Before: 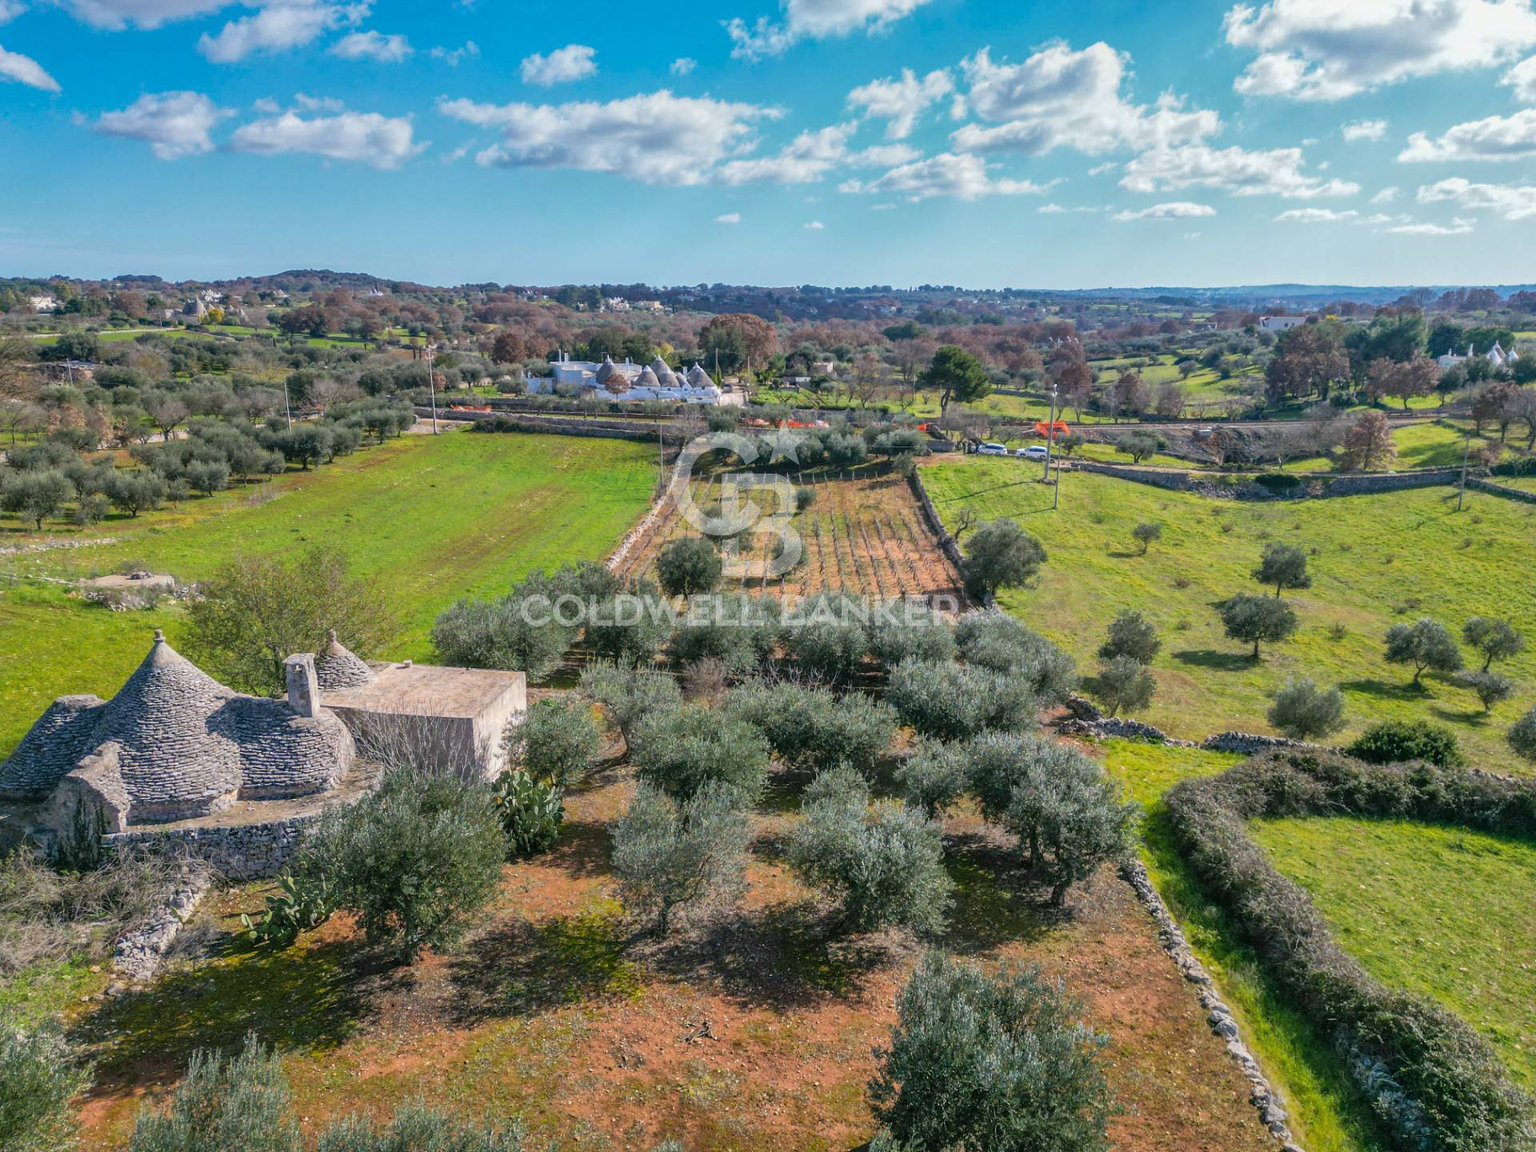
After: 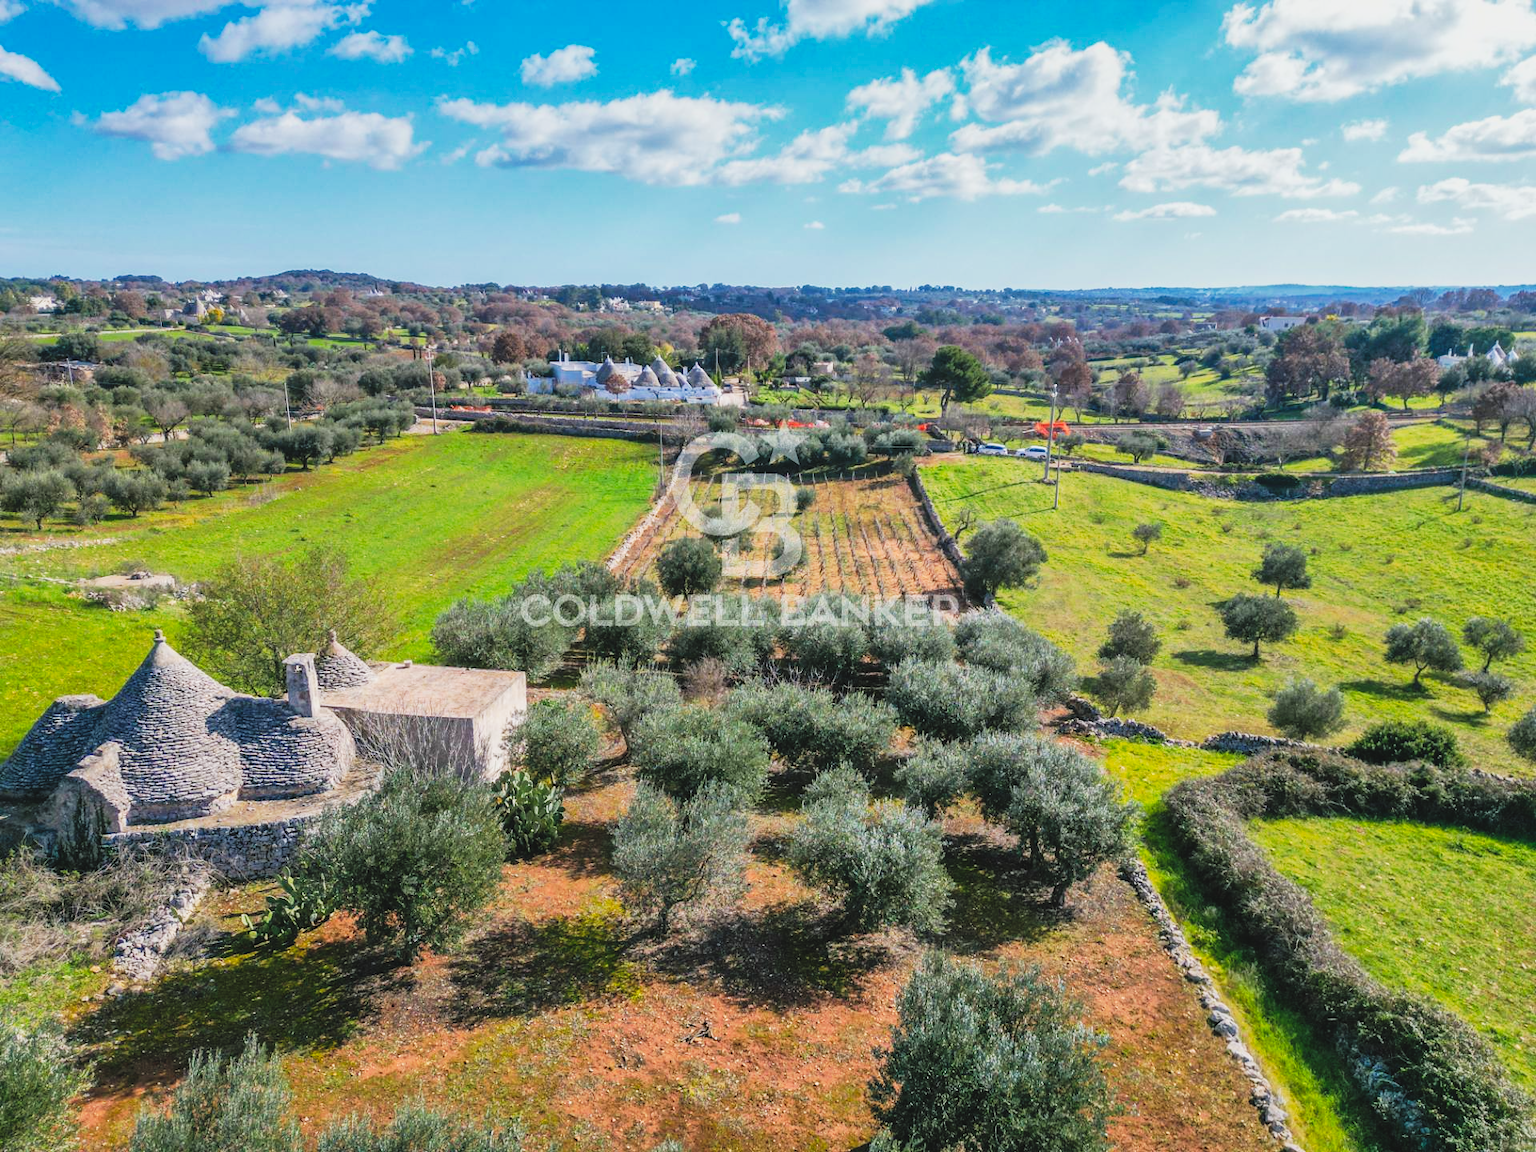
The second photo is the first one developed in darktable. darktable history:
tone curve: curves: ch0 [(0, 0.058) (0.198, 0.188) (0.512, 0.582) (0.625, 0.754) (0.81, 0.934) (1, 1)], preserve colors none
filmic rgb: middle gray luminance 18.24%, black relative exposure -10.5 EV, white relative exposure 3.42 EV, threshold 3.06 EV, target black luminance 0%, hardness 6.05, latitude 98.7%, contrast 0.852, shadows ↔ highlights balance 0.466%, enable highlight reconstruction true
